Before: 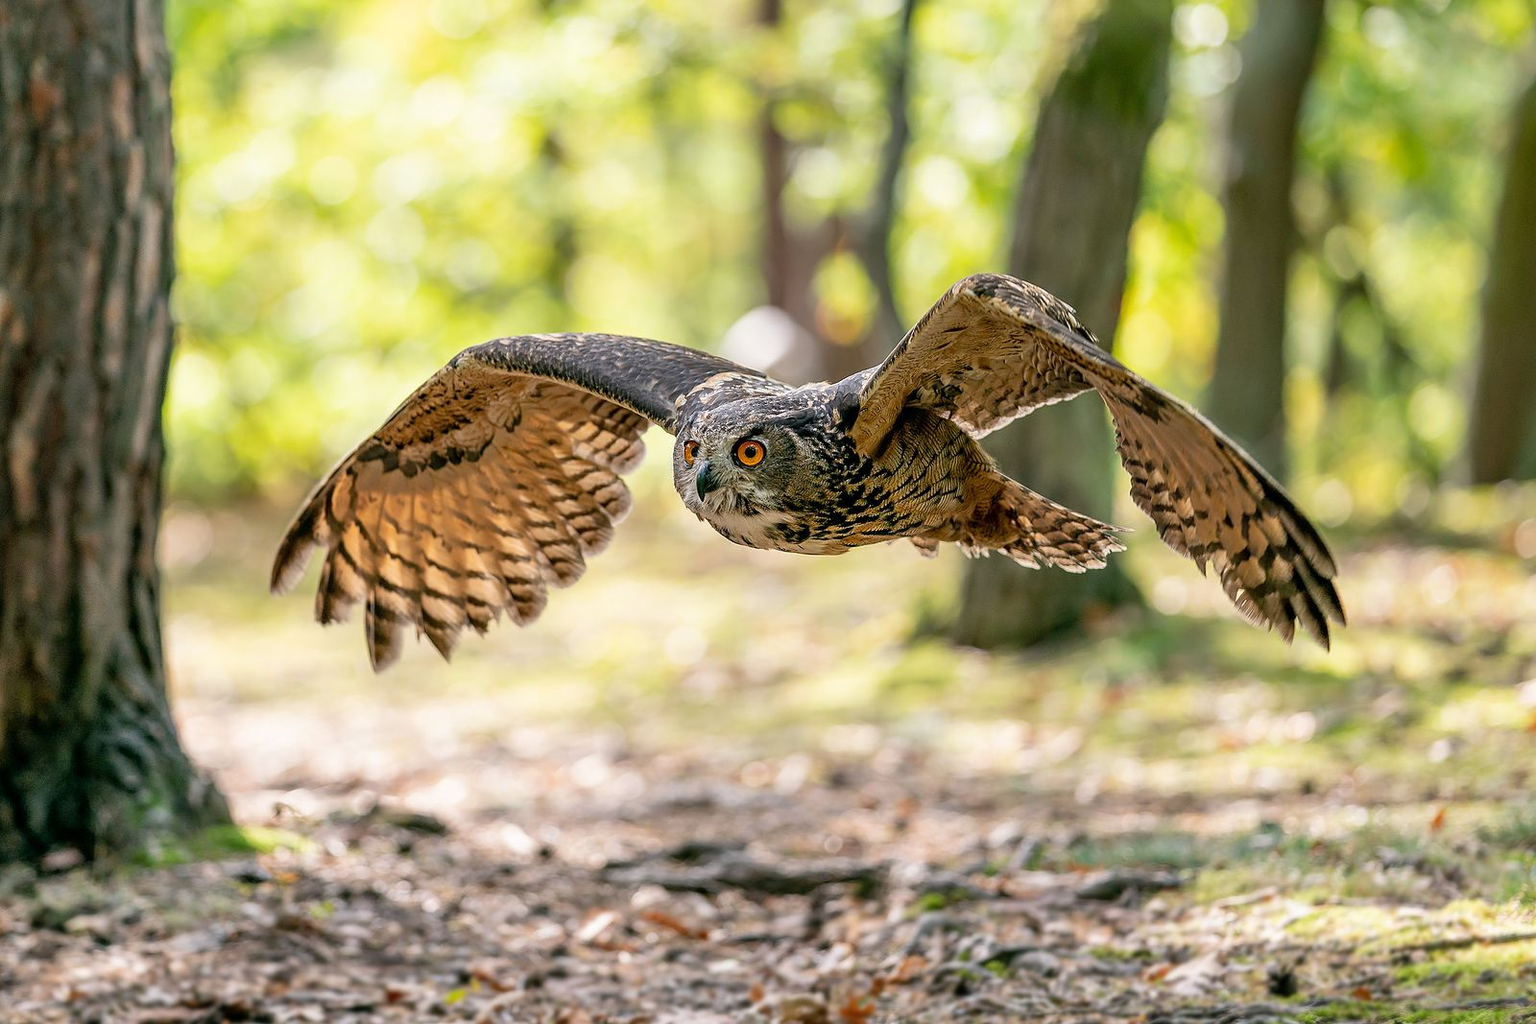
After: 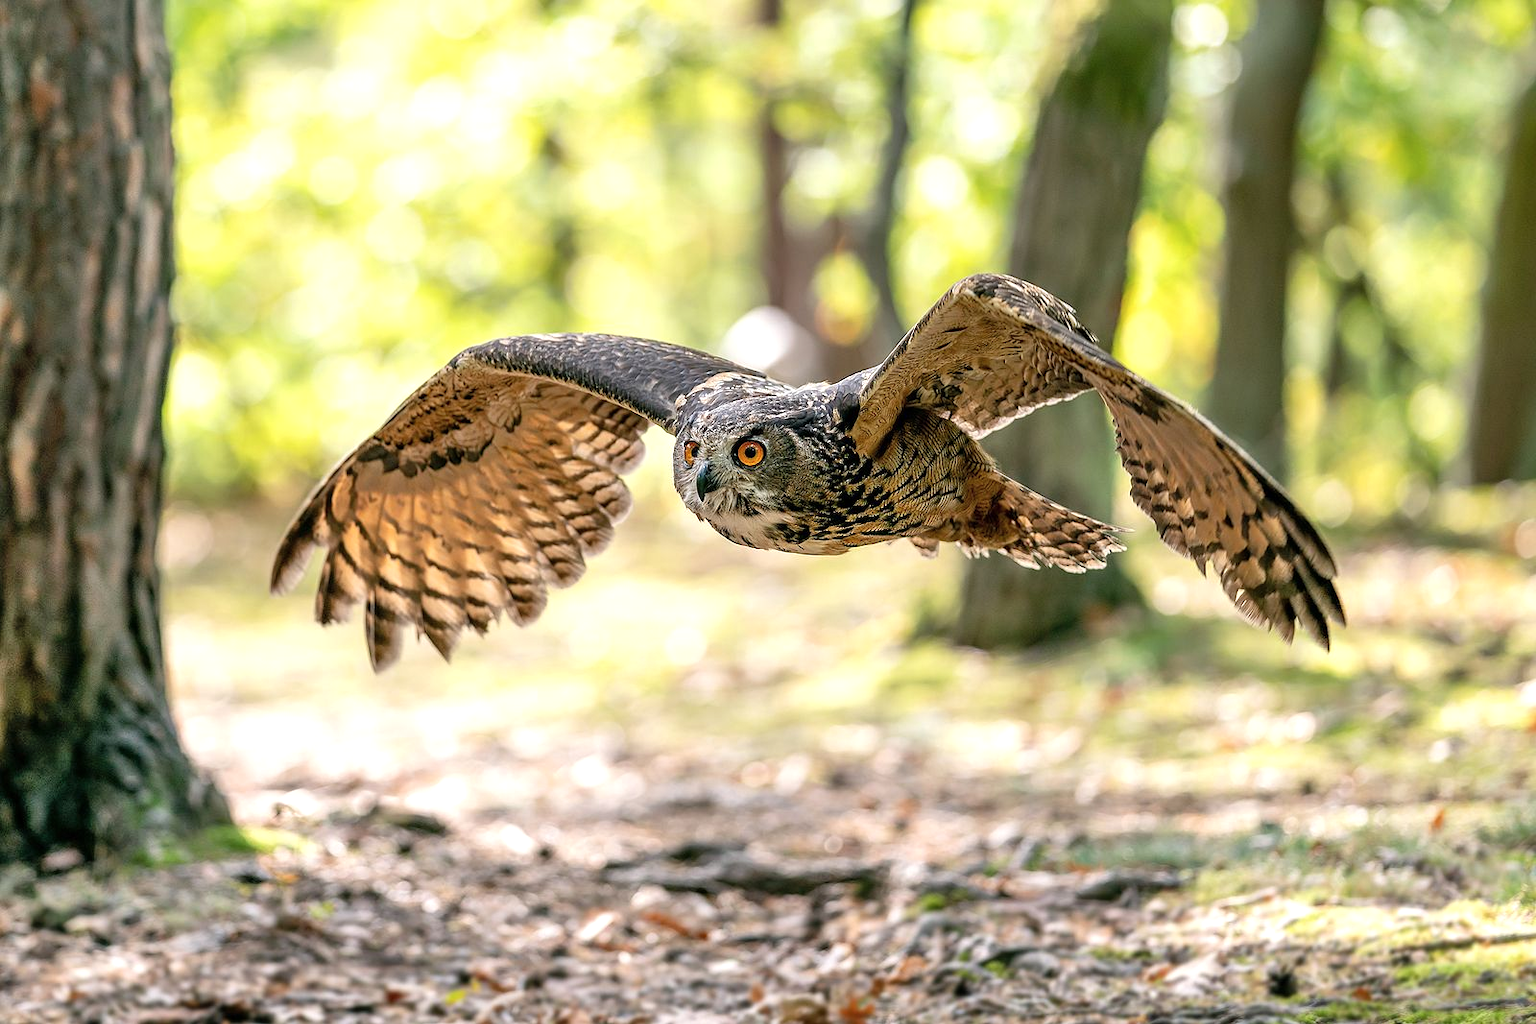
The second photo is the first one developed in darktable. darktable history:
shadows and highlights: radius 109.82, shadows 51.46, white point adjustment 9.02, highlights -5.04, soften with gaussian
